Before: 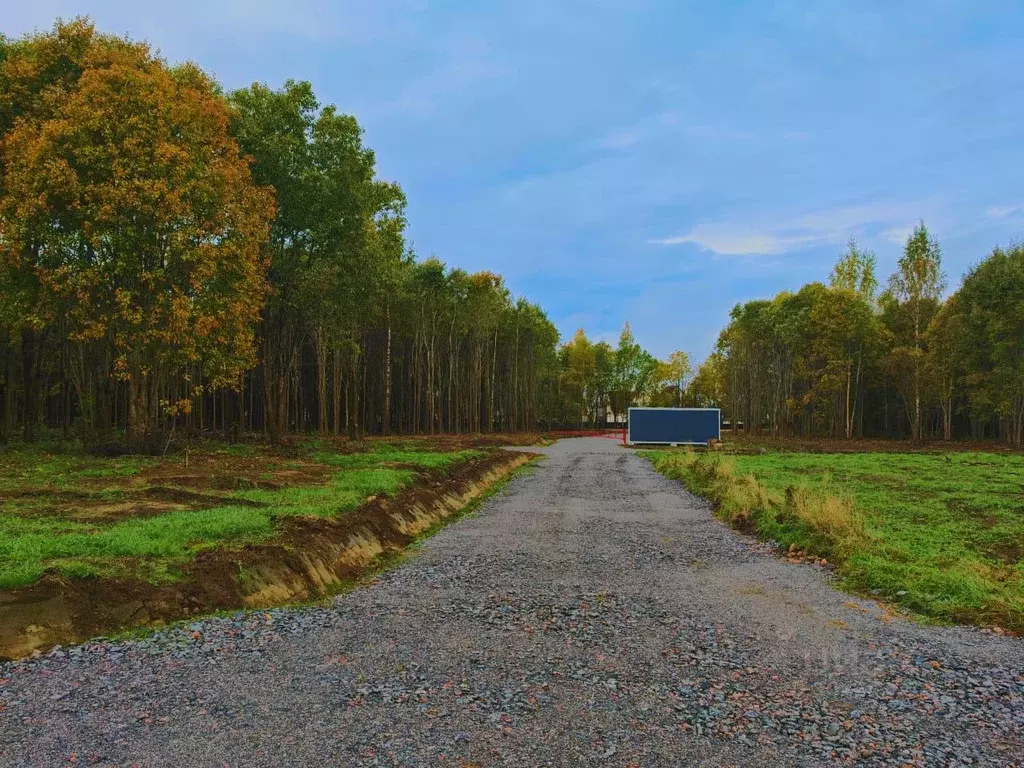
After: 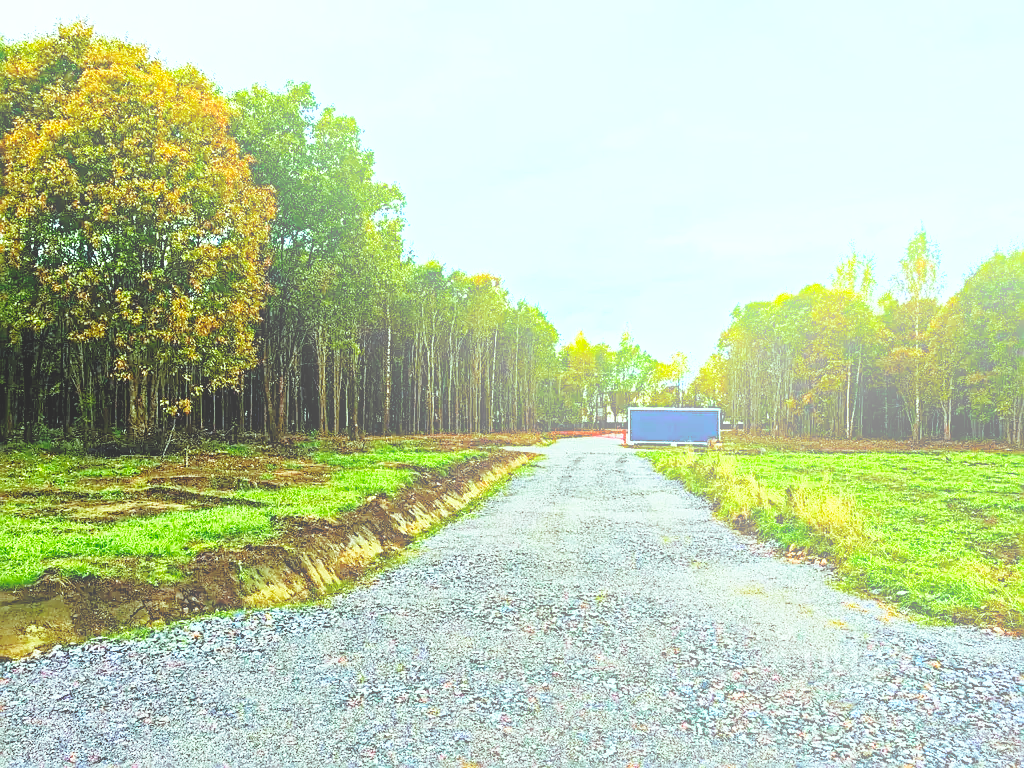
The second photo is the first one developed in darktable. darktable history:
sharpen: on, module defaults
haze removal: compatibility mode true, adaptive false
base curve: curves: ch0 [(0, 0) (0.04, 0.03) (0.133, 0.232) (0.448, 0.748) (0.843, 0.968) (1, 1)], preserve colors none
exposure: black level correction 0, exposure 1.2 EV, compensate exposure bias true, compensate highlight preservation false
levels: levels [0.116, 0.574, 1]
bloom: size 38%, threshold 95%, strength 30%
color balance: mode lift, gamma, gain (sRGB), lift [0.997, 0.979, 1.021, 1.011], gamma [1, 1.084, 0.916, 0.998], gain [1, 0.87, 1.13, 1.101], contrast 4.55%, contrast fulcrum 38.24%, output saturation 104.09%
tone equalizer: on, module defaults
